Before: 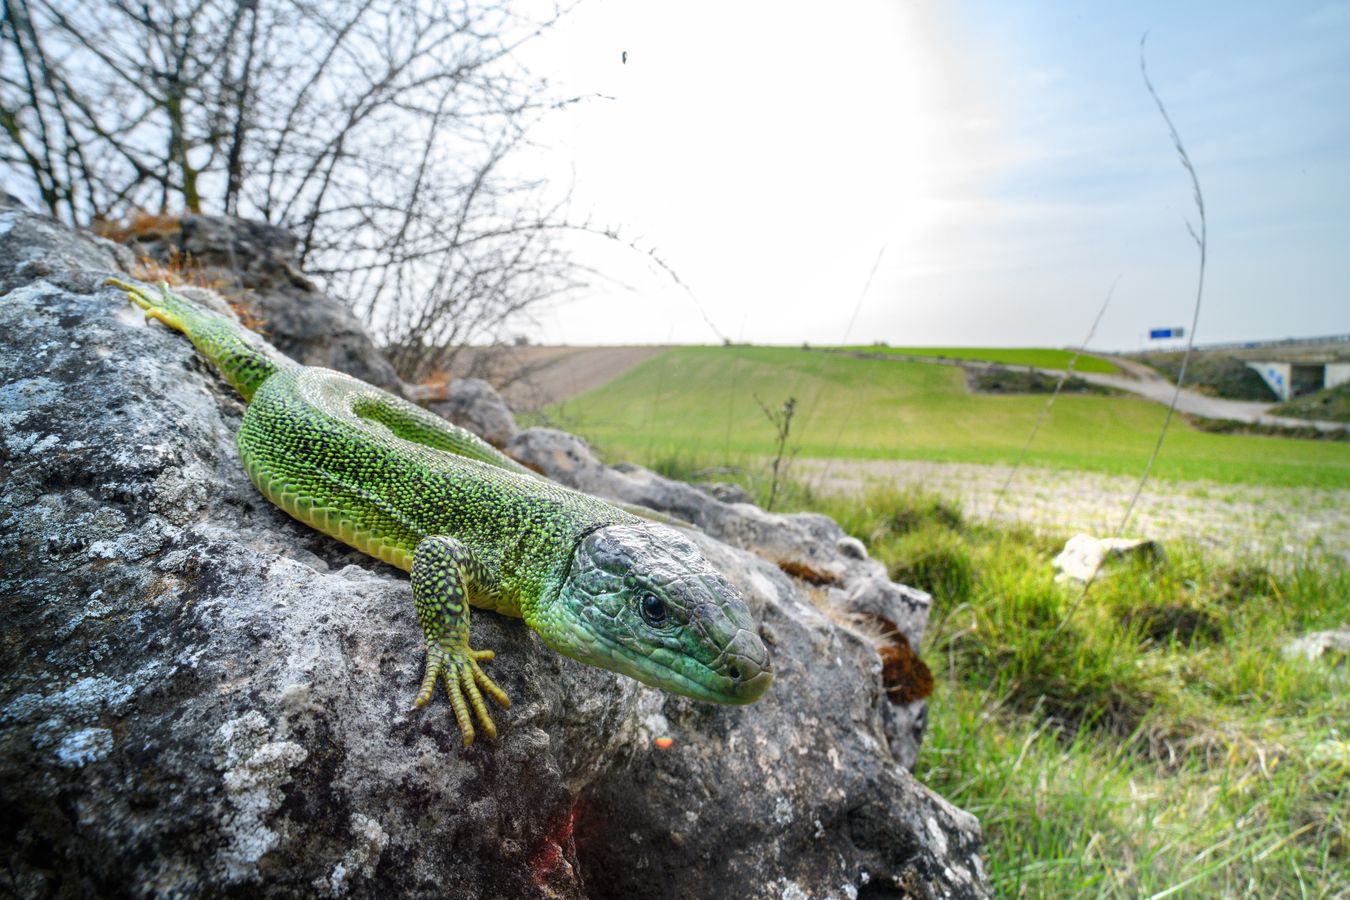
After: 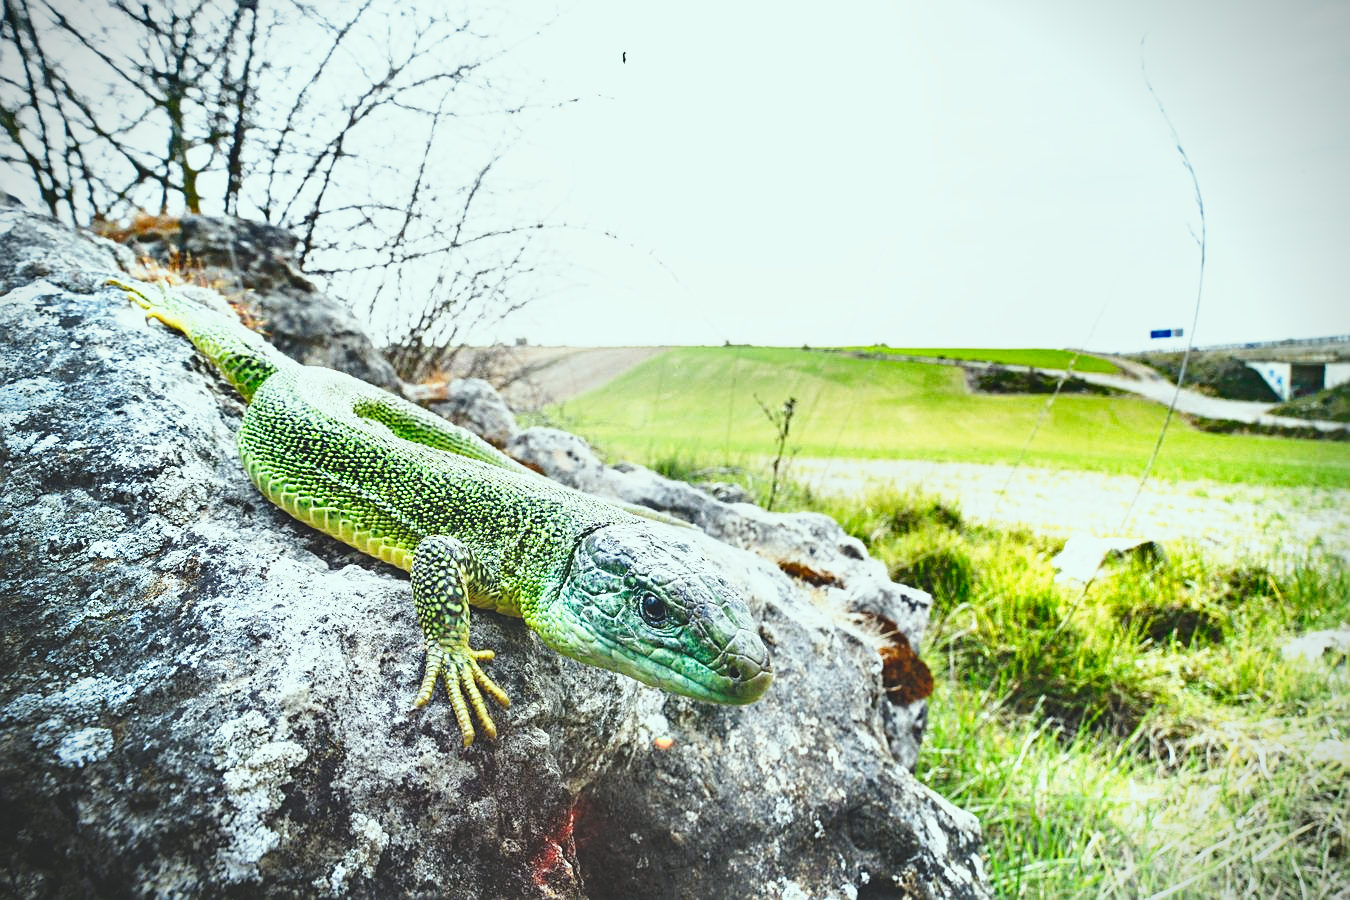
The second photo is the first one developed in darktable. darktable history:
shadows and highlights: soften with gaussian
vignetting: fall-off start 89.19%, fall-off radius 42.95%, width/height ratio 1.154
tone curve: curves: ch0 [(0, 0) (0.051, 0.047) (0.102, 0.099) (0.236, 0.249) (0.429, 0.473) (0.67, 0.755) (0.875, 0.948) (1, 0.985)]; ch1 [(0, 0) (0.339, 0.298) (0.402, 0.363) (0.453, 0.413) (0.485, 0.469) (0.494, 0.493) (0.504, 0.502) (0.515, 0.526) (0.563, 0.591) (0.597, 0.639) (0.834, 0.888) (1, 1)]; ch2 [(0, 0) (0.362, 0.353) (0.425, 0.439) (0.501, 0.501) (0.537, 0.538) (0.58, 0.59) (0.642, 0.669) (0.773, 0.856) (1, 1)], preserve colors none
exposure: black level correction -0.025, exposure -0.121 EV, compensate highlight preservation false
base curve: curves: ch0 [(0, 0) (0.028, 0.03) (0.121, 0.232) (0.46, 0.748) (0.859, 0.968) (1, 1)], preserve colors none
sharpen: amount 0.499
color correction: highlights a* -6.92, highlights b* 0.389
